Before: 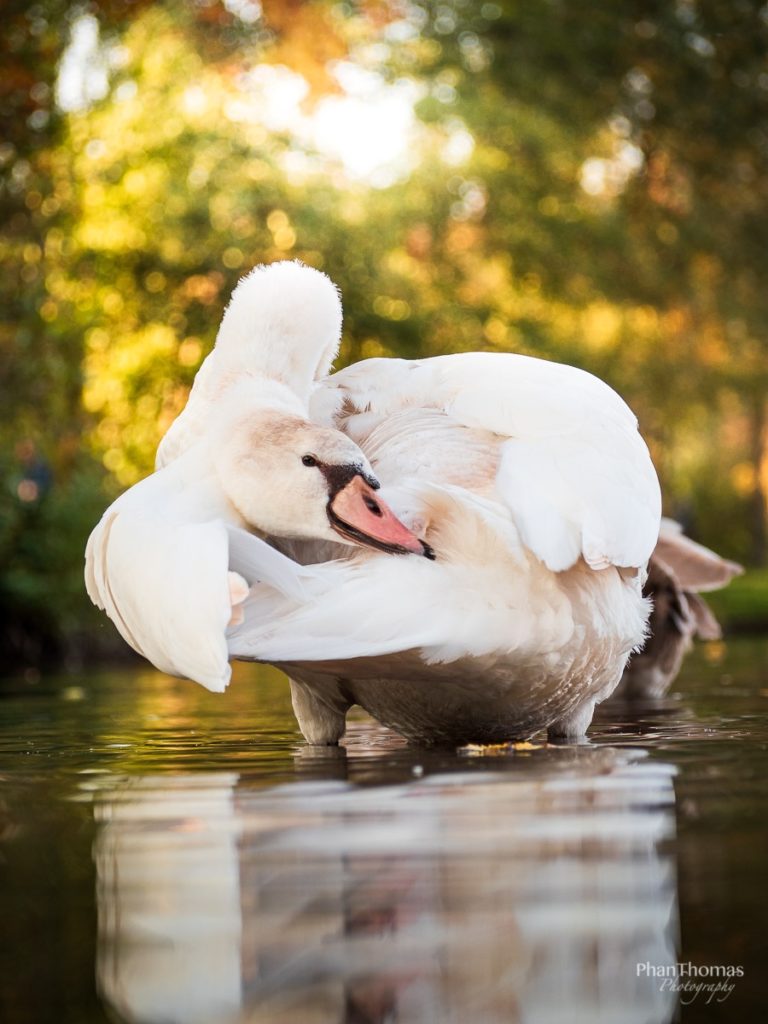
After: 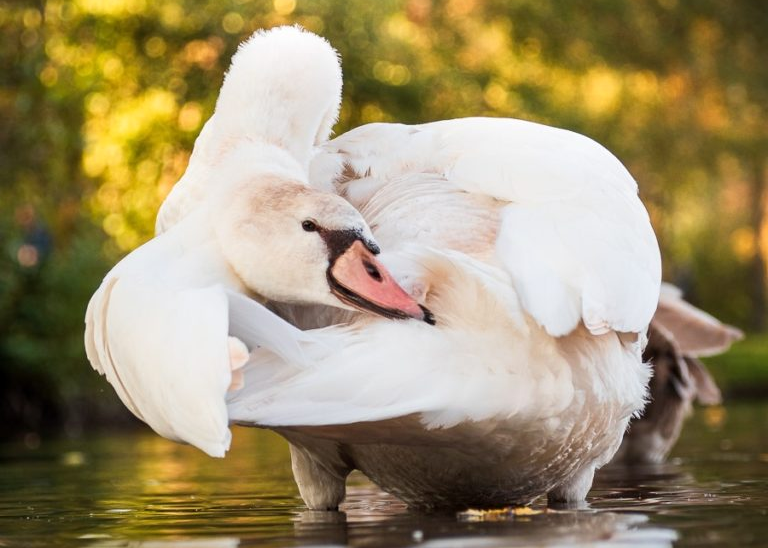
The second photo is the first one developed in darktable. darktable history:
crop and rotate: top 23.043%, bottom 23.437%
tone equalizer: on, module defaults
